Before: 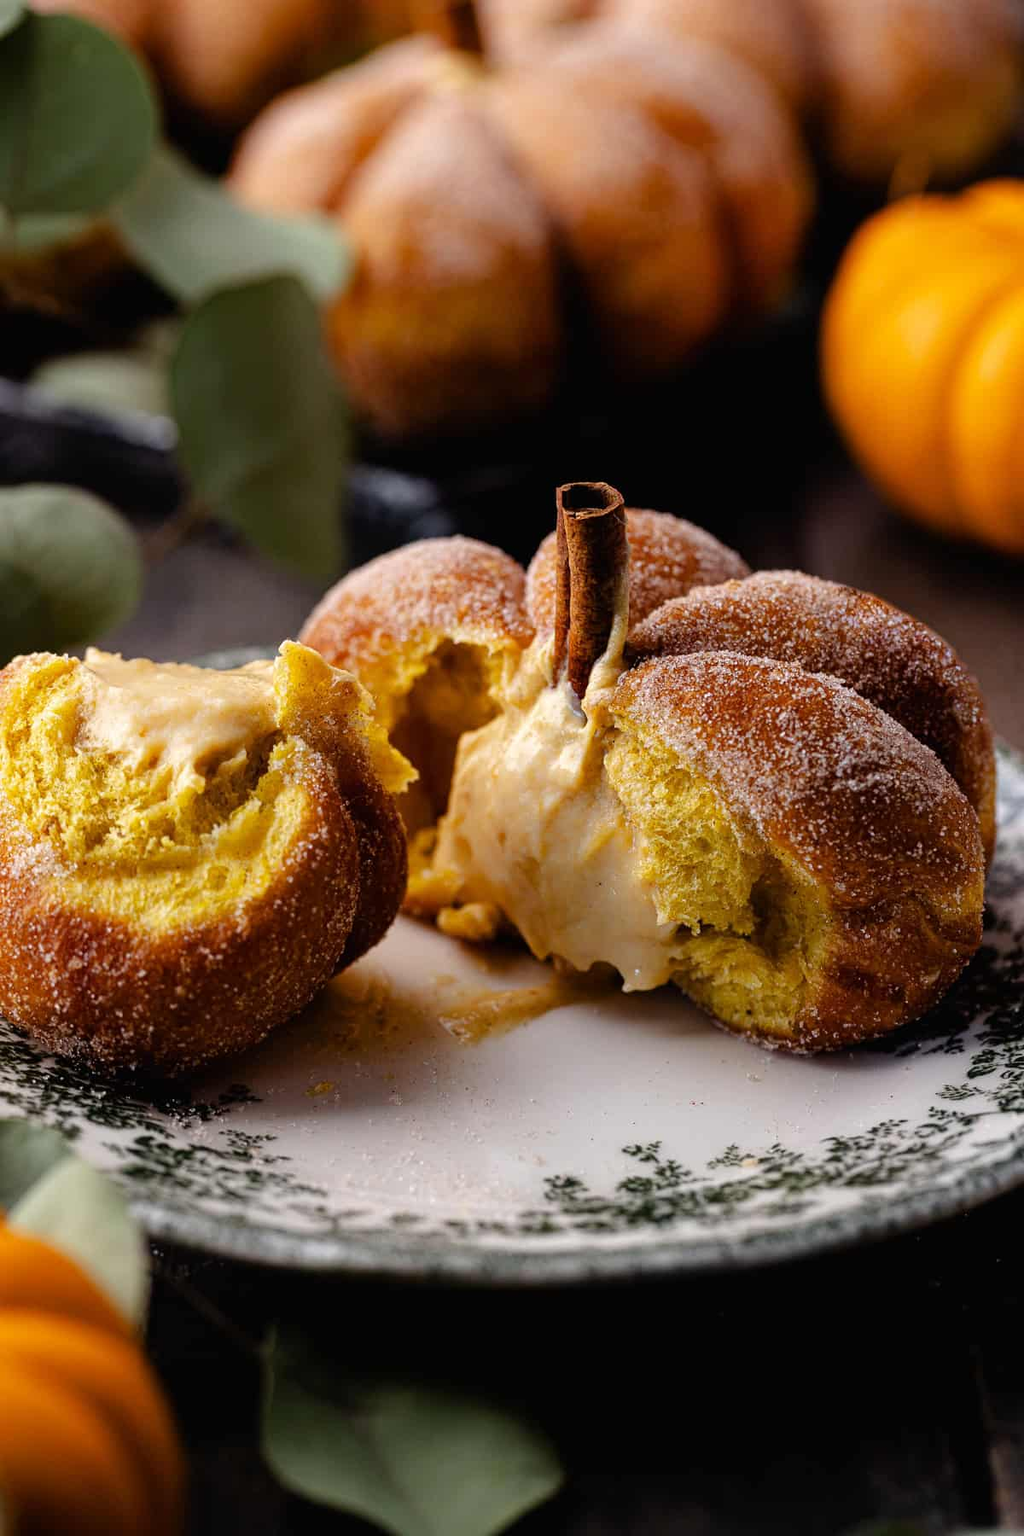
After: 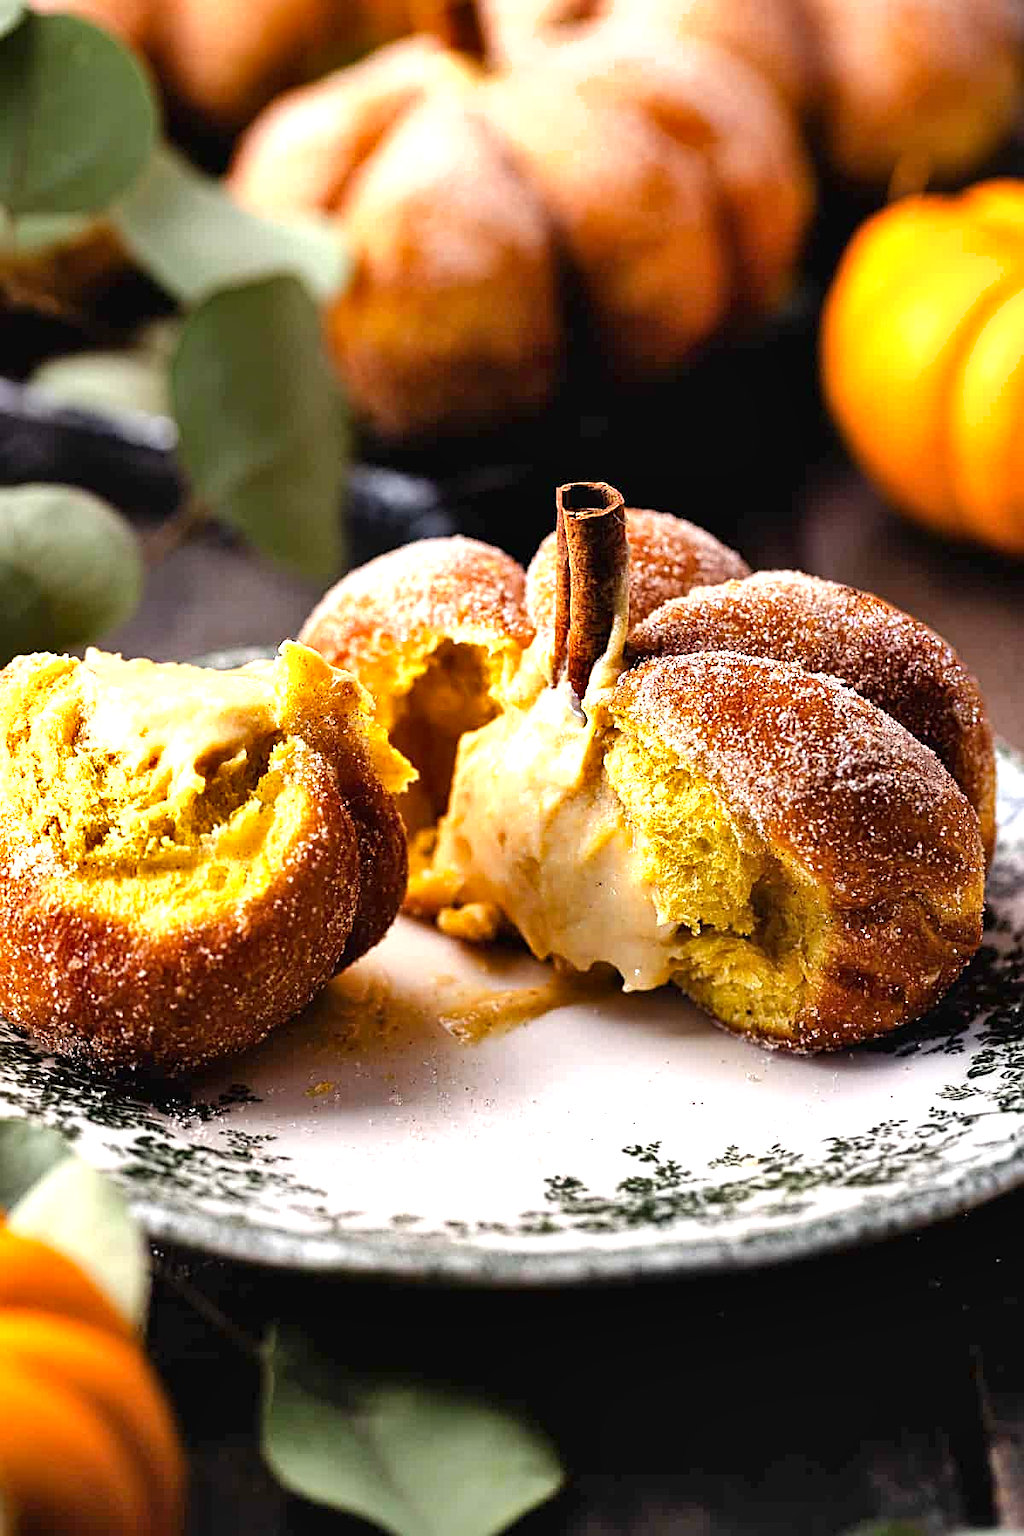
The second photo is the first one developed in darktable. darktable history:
shadows and highlights: soften with gaussian
exposure: exposure 0.998 EV, compensate exposure bias true, compensate highlight preservation false
sharpen: on, module defaults
levels: white 90.72%, levels [0, 0.476, 0.951]
